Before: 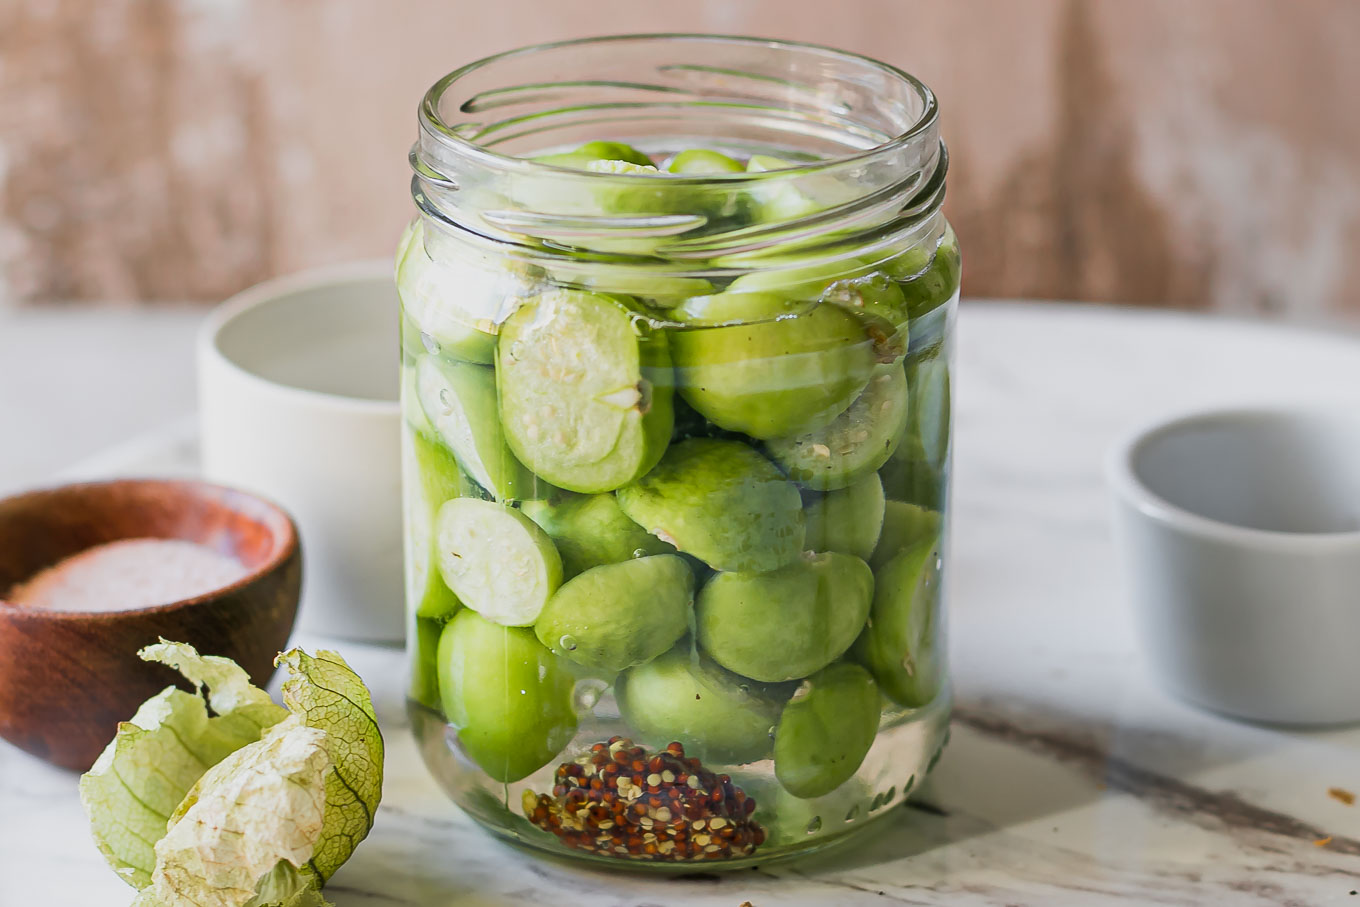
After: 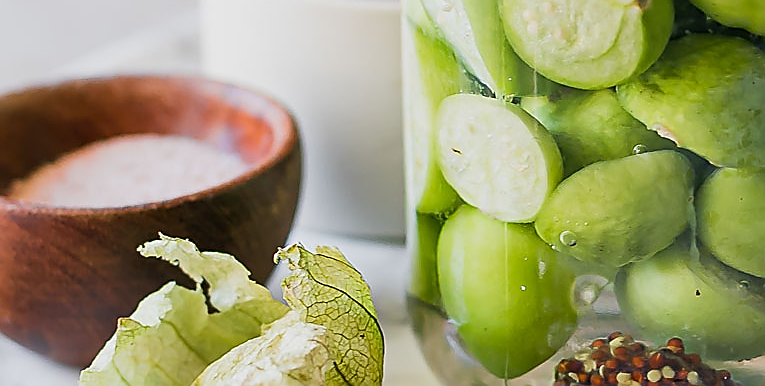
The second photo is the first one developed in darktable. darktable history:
crop: top 44.558%, right 43.684%, bottom 12.822%
sharpen: radius 1.403, amount 1.25, threshold 0.823
